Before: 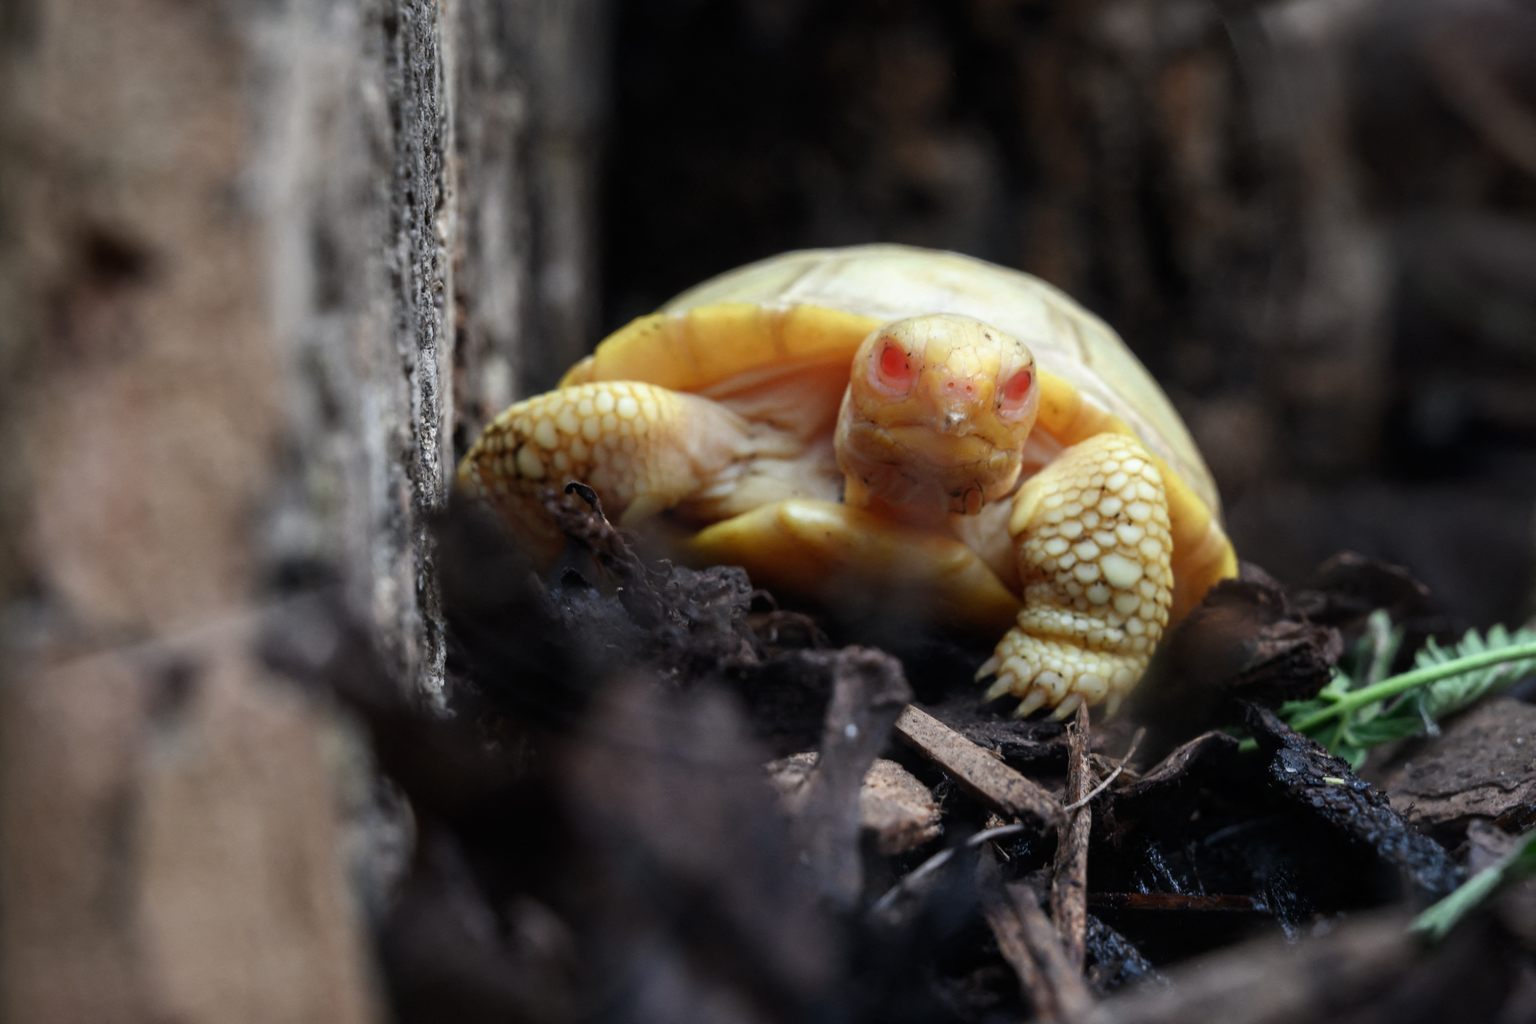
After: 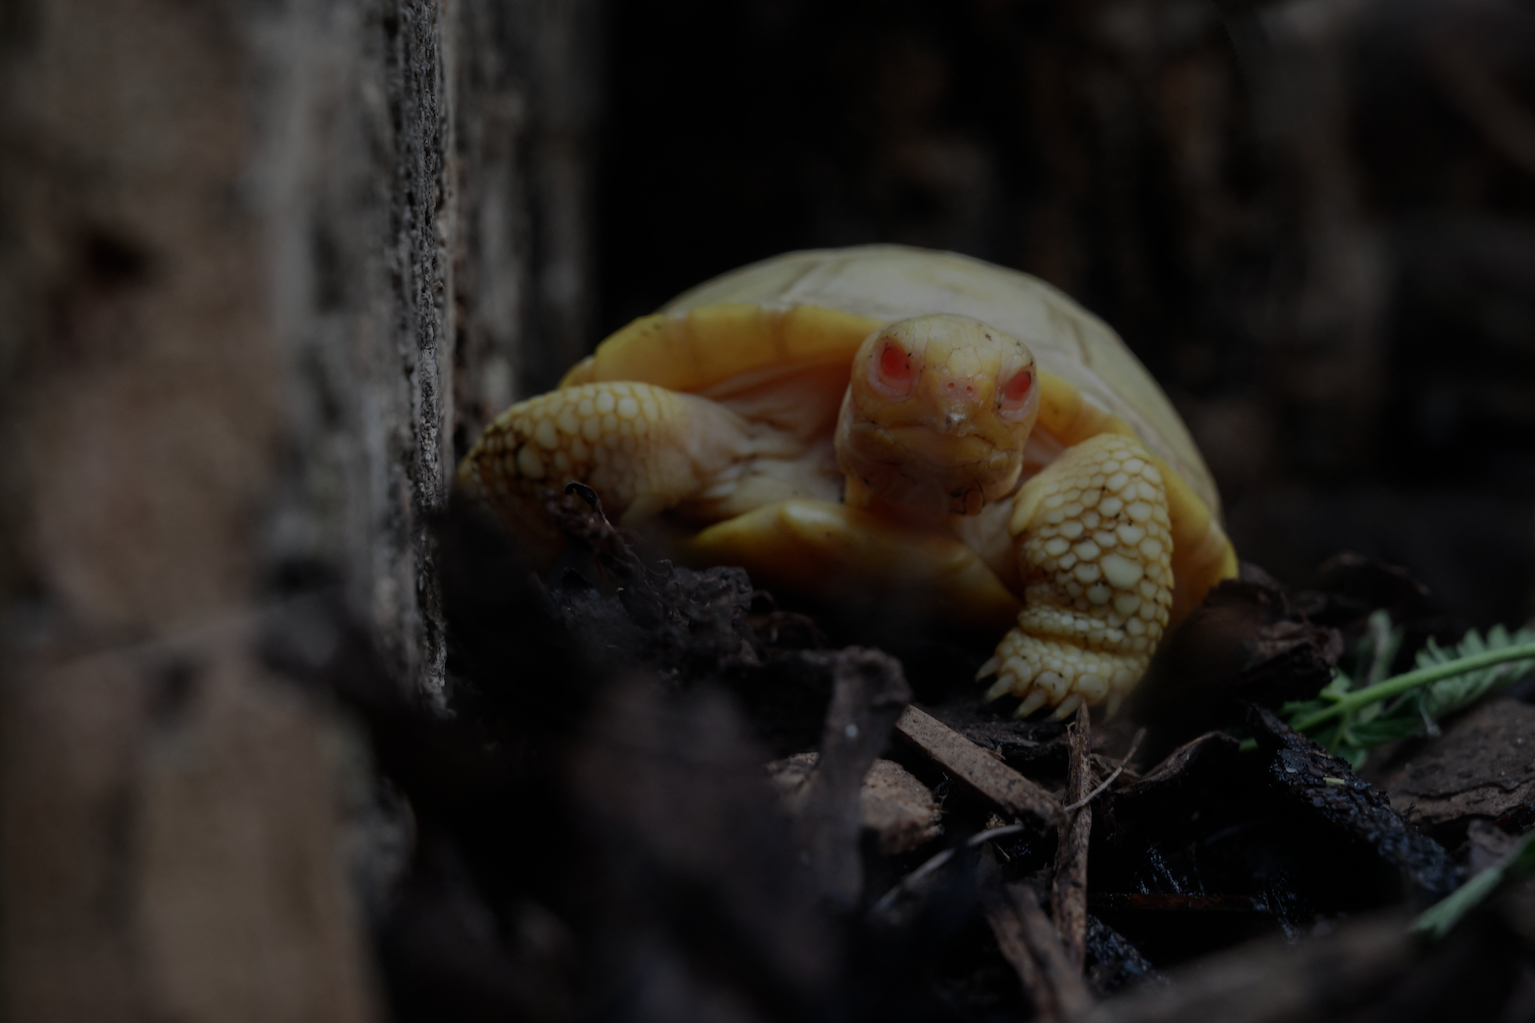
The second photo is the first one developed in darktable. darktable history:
exposure: exposure -1.933 EV, compensate highlight preservation false
